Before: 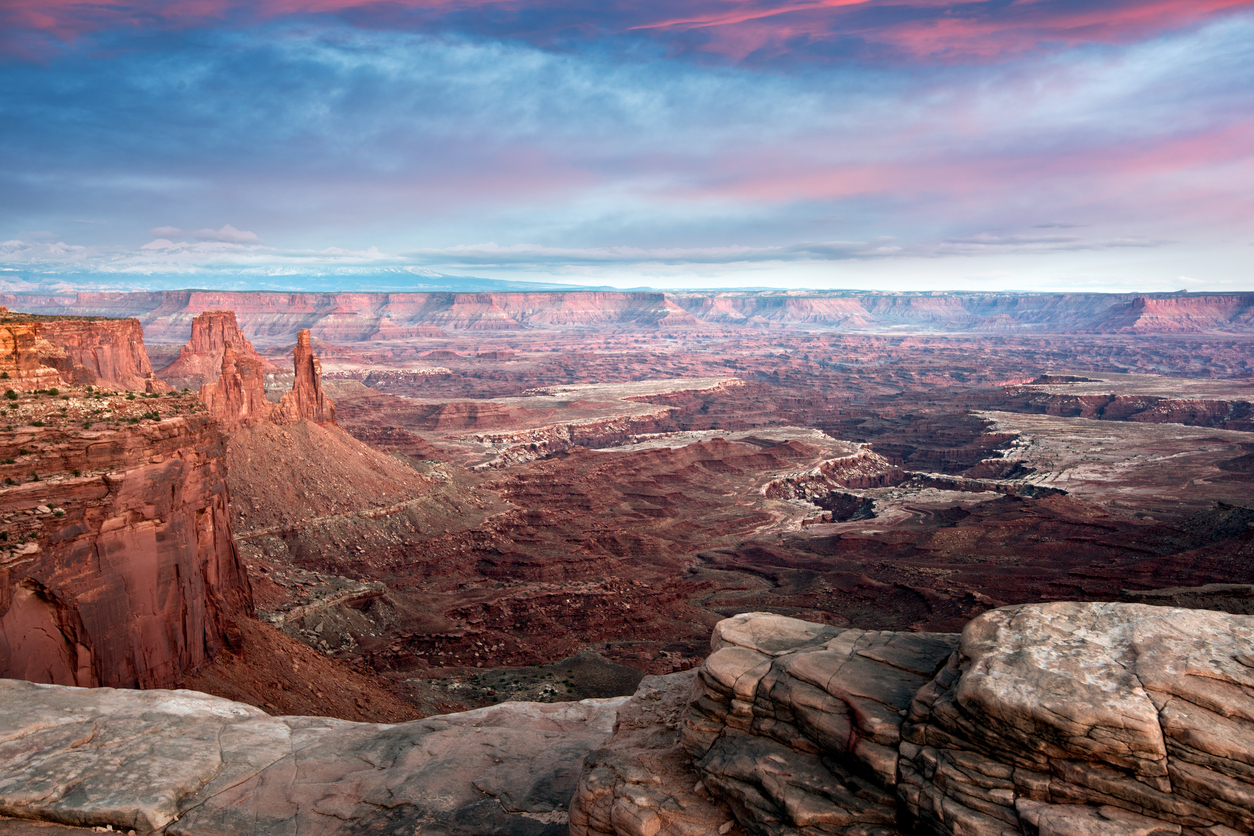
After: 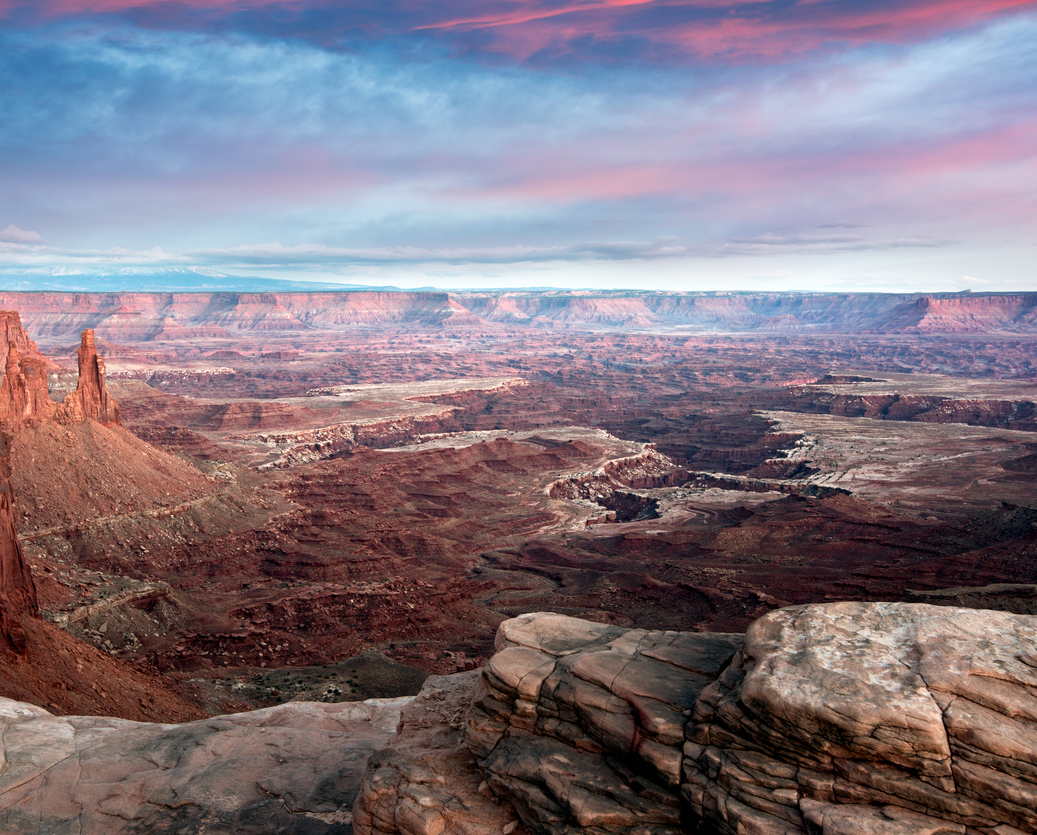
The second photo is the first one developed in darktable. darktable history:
crop: left 17.261%, bottom 0.044%
tone equalizer: -8 EV 0.054 EV
